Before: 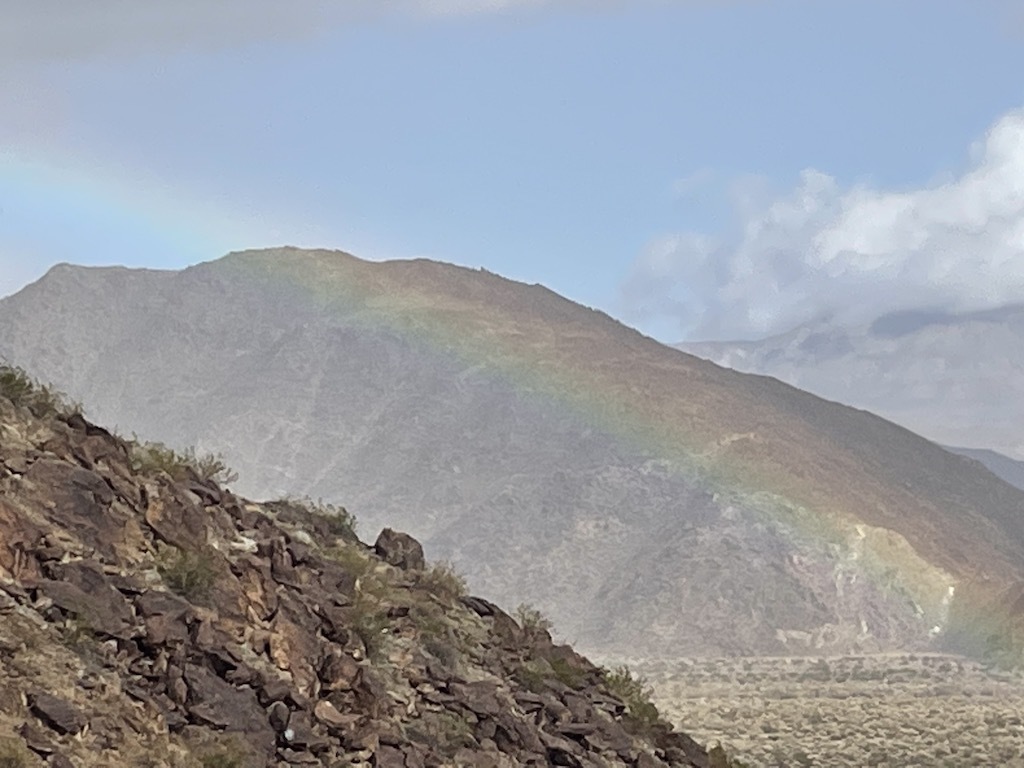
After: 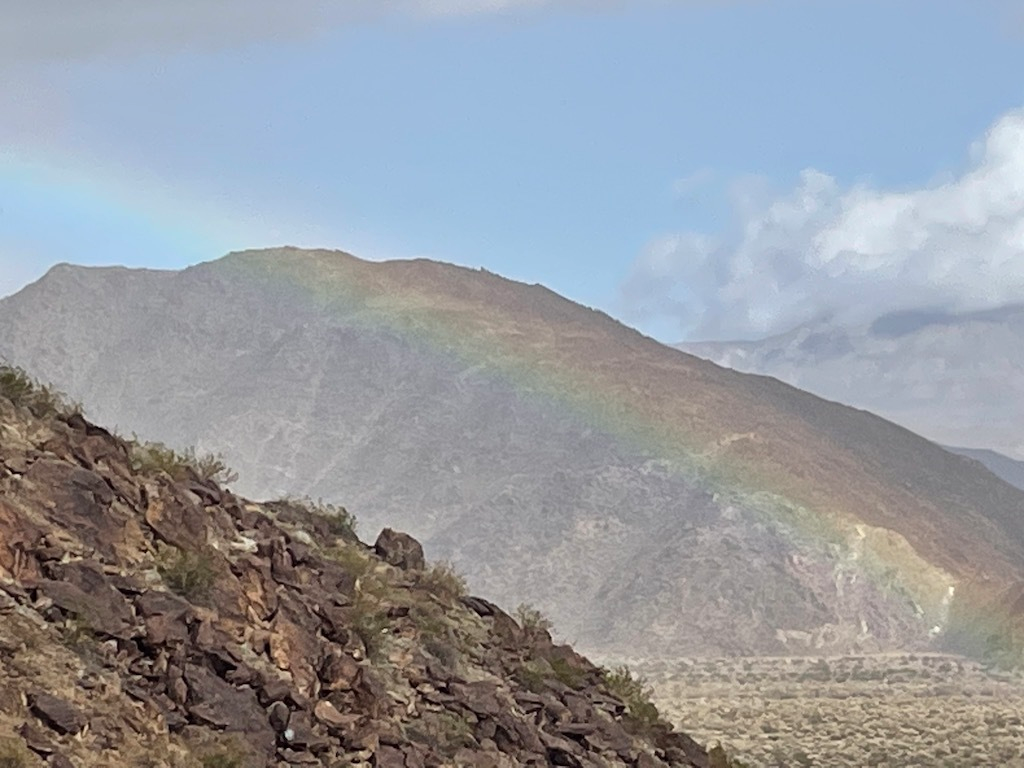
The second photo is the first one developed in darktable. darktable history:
local contrast: mode bilateral grid, contrast 10, coarseness 24, detail 115%, midtone range 0.2
